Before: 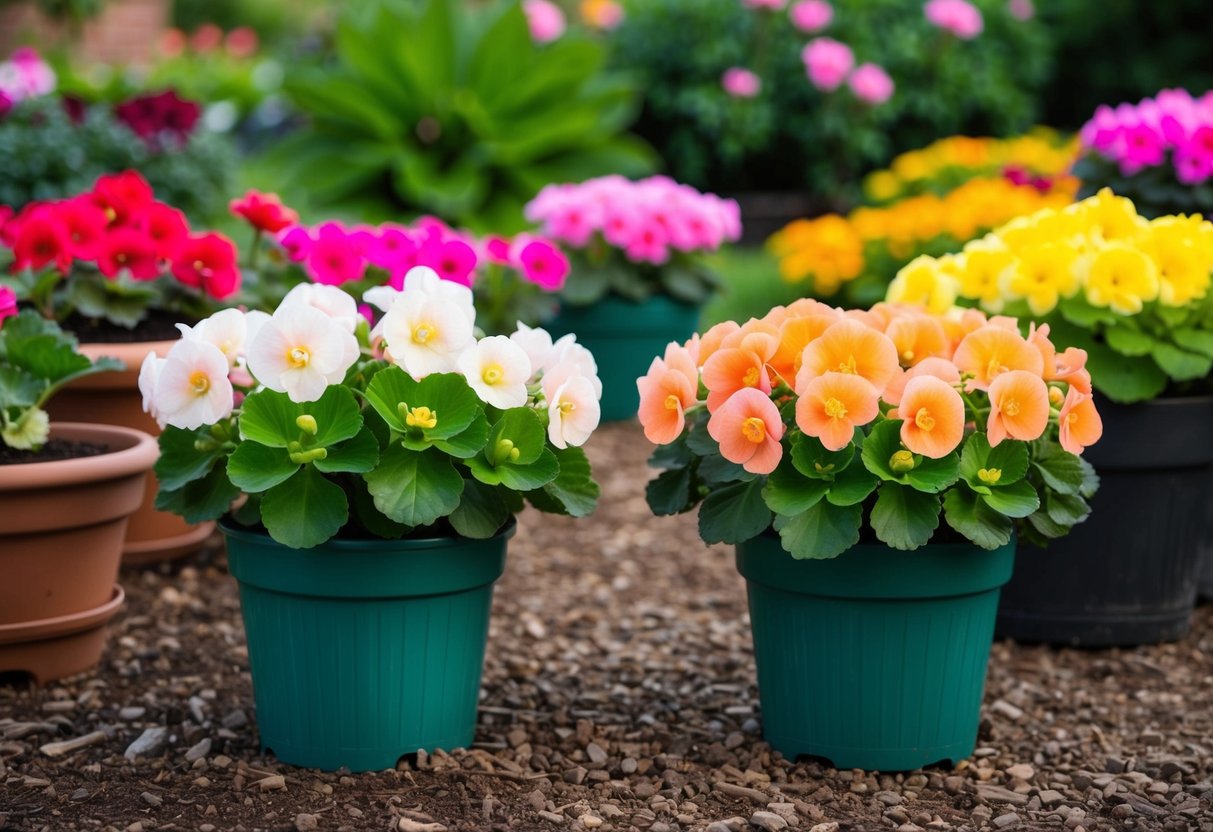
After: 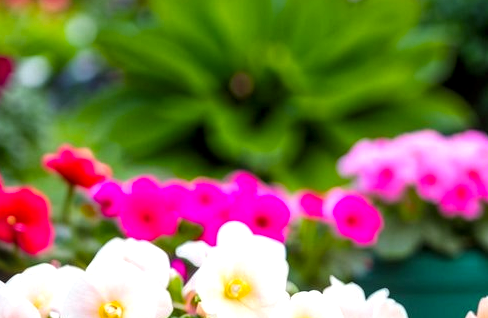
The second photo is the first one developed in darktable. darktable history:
crop: left 15.458%, top 5.441%, right 44.235%, bottom 56.334%
color balance rgb: power › luminance -3.629%, power › chroma 0.575%, power › hue 40.87°, perceptual saturation grading › global saturation 11.14%, perceptual brilliance grading › global brilliance 9.229%, perceptual brilliance grading › shadows 14.393%, global vibrance 20%
levels: levels [0, 0.51, 1]
local contrast: on, module defaults
